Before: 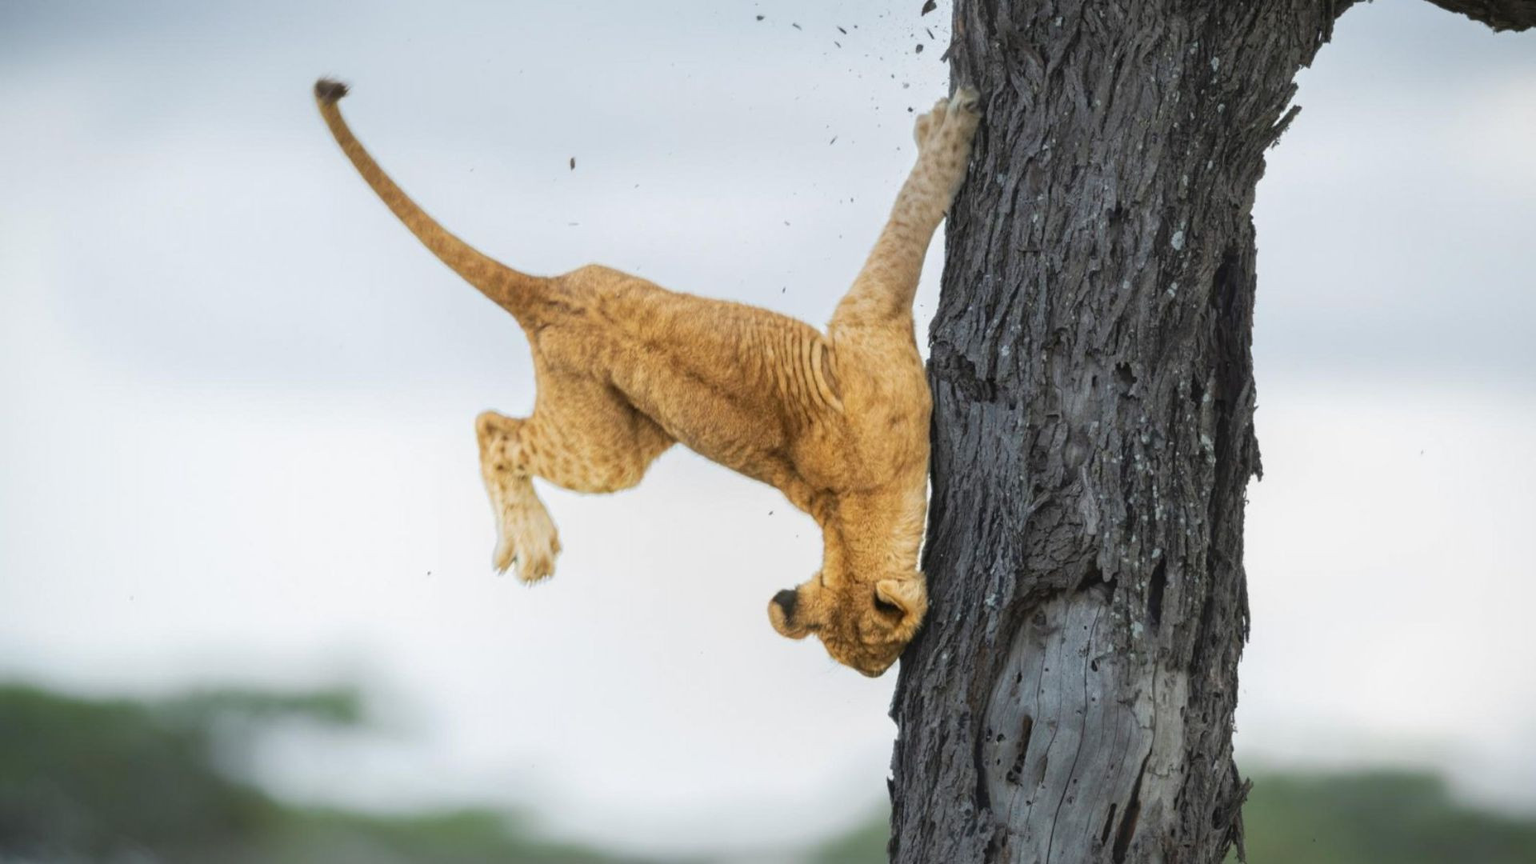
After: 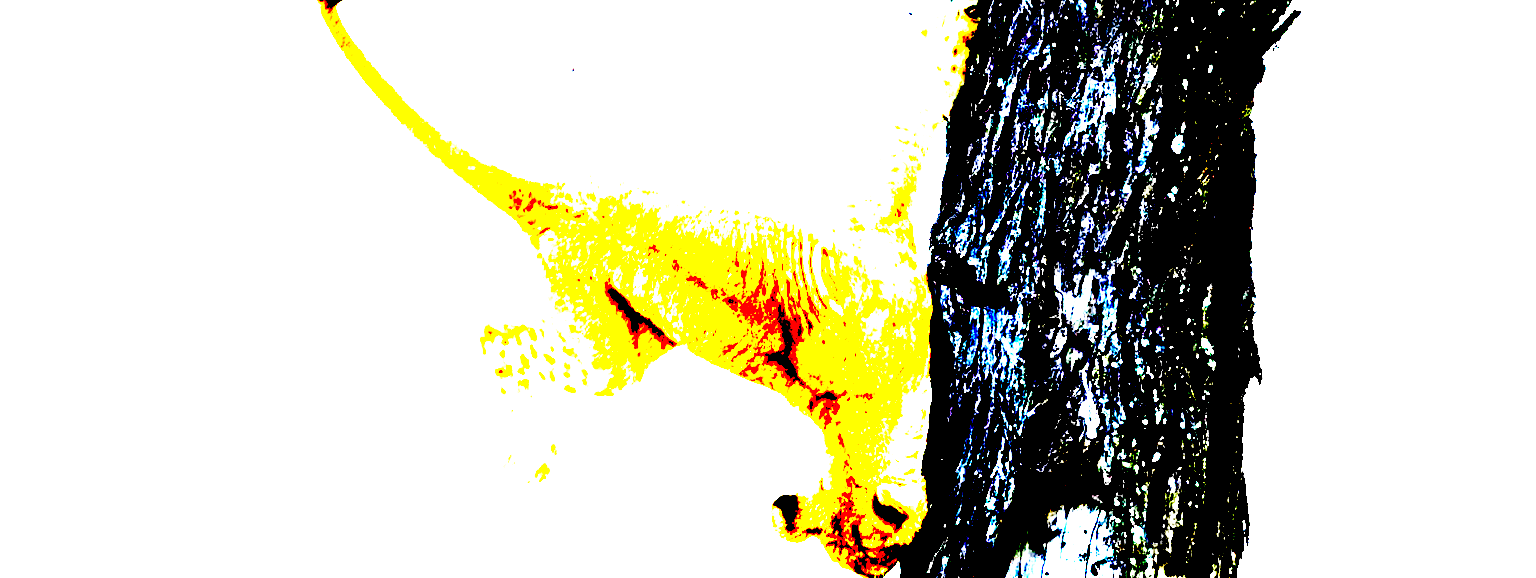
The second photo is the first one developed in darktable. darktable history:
exposure: black level correction 0.1, exposure 3.012 EV, compensate highlight preservation false
crop: top 11.173%, bottom 21.67%
tone equalizer: -8 EV -0.44 EV, -7 EV -0.422 EV, -6 EV -0.344 EV, -5 EV -0.228 EV, -3 EV 0.222 EV, -2 EV 0.344 EV, -1 EV 0.411 EV, +0 EV 0.389 EV, edges refinement/feathering 500, mask exposure compensation -1.57 EV, preserve details no
